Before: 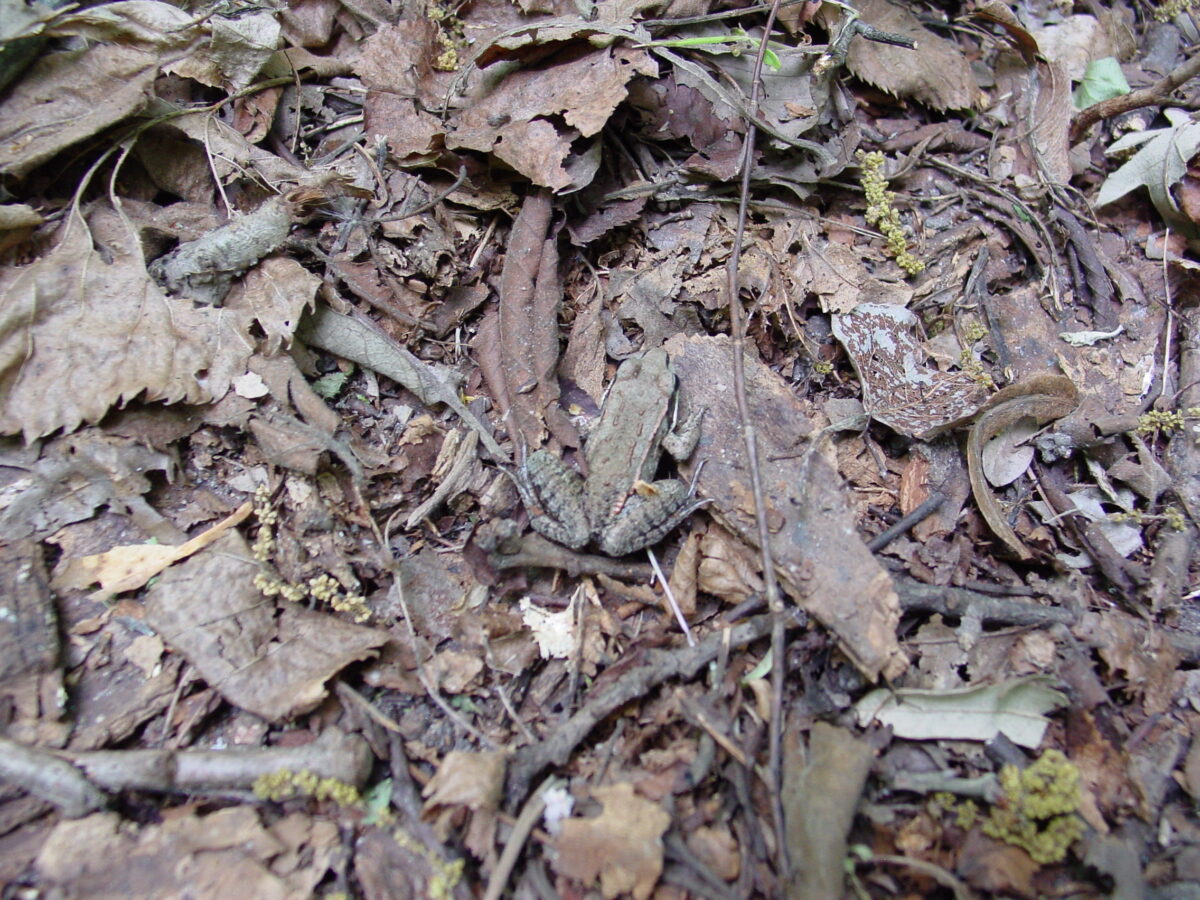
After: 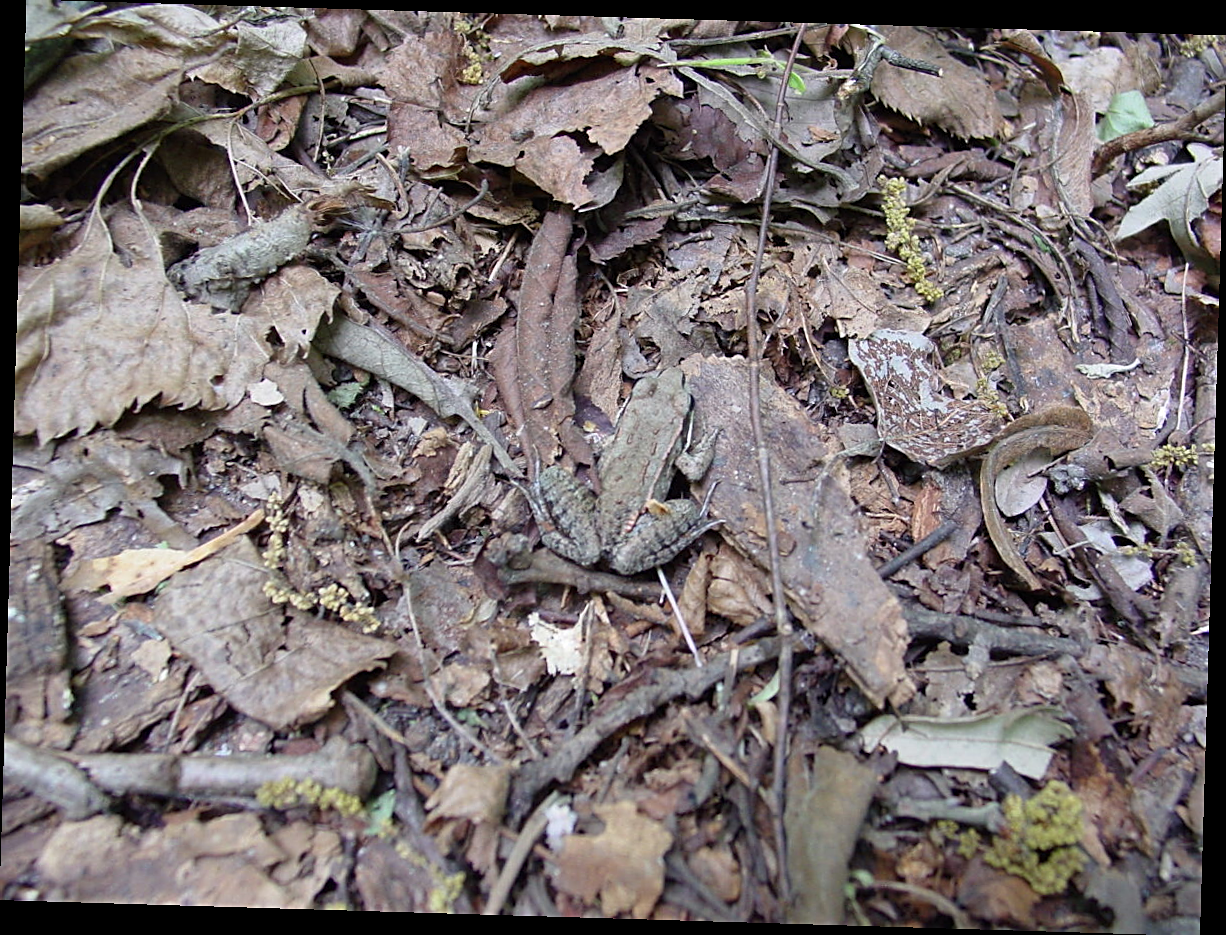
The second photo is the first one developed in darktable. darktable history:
rotate and perspective: rotation 1.72°, automatic cropping off
sharpen: on, module defaults
